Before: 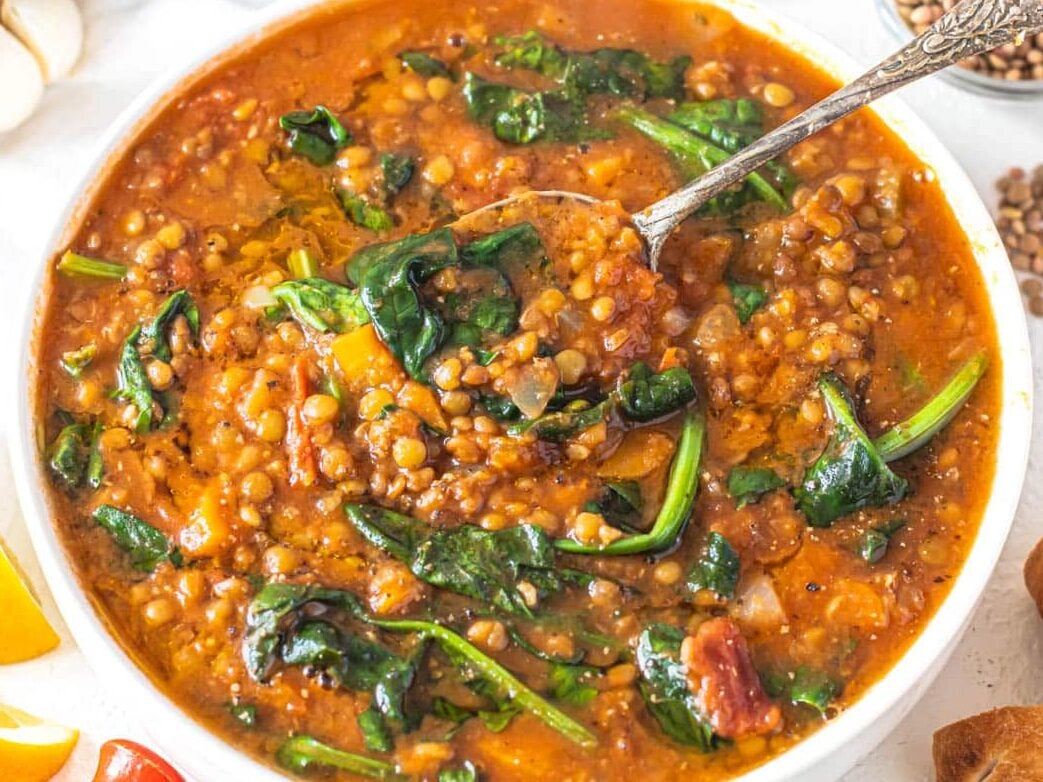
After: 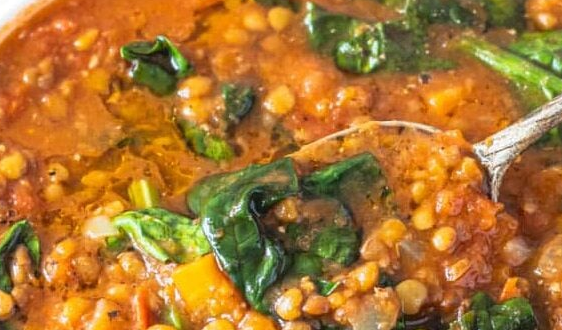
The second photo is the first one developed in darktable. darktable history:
exposure: compensate highlight preservation false
crop: left 15.306%, top 9.065%, right 30.789%, bottom 48.638%
